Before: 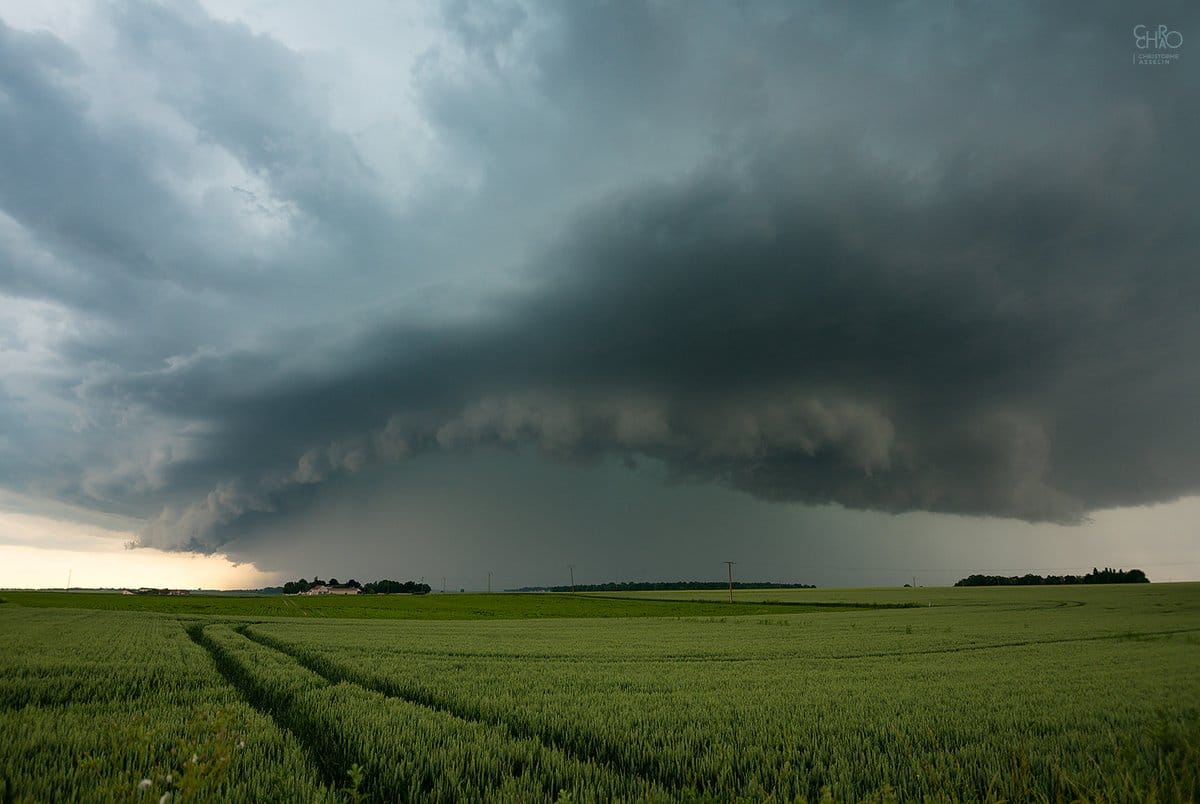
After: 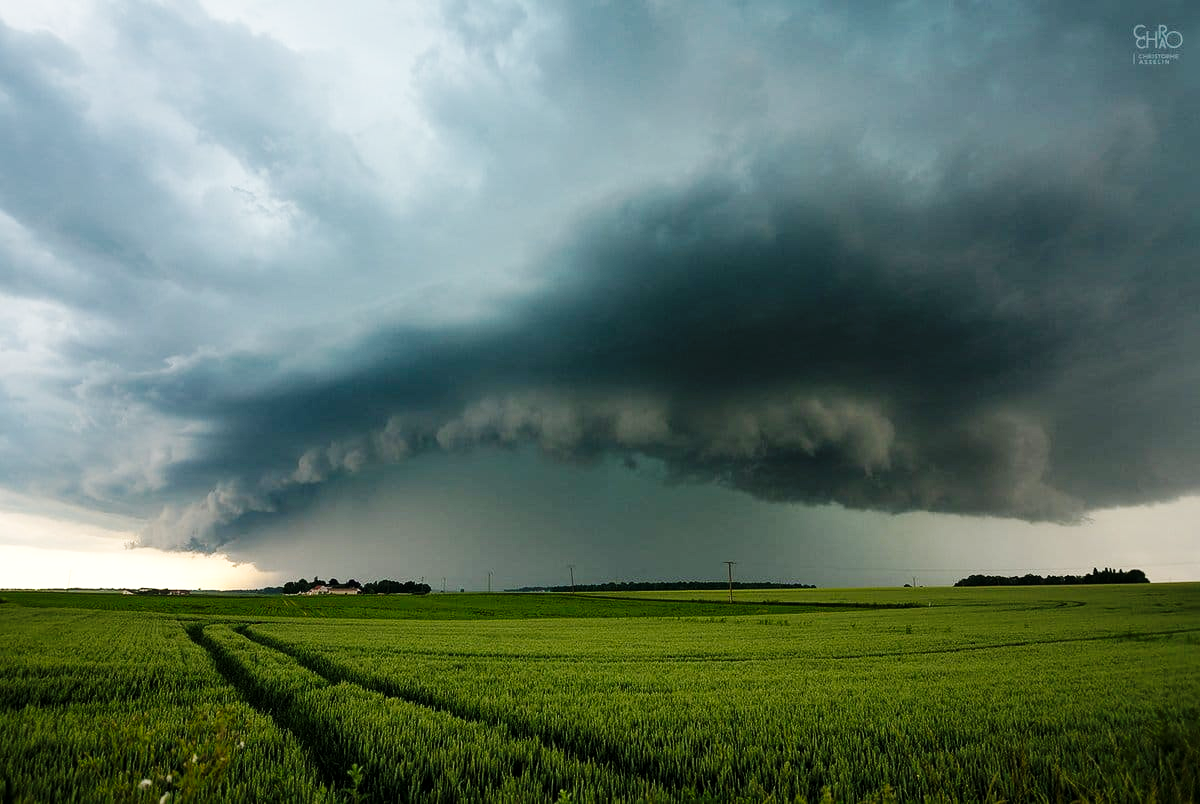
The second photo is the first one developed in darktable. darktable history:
base curve: curves: ch0 [(0, 0) (0.036, 0.025) (0.121, 0.166) (0.206, 0.329) (0.605, 0.79) (1, 1)], preserve colors none
local contrast: highlights 106%, shadows 97%, detail 119%, midtone range 0.2
